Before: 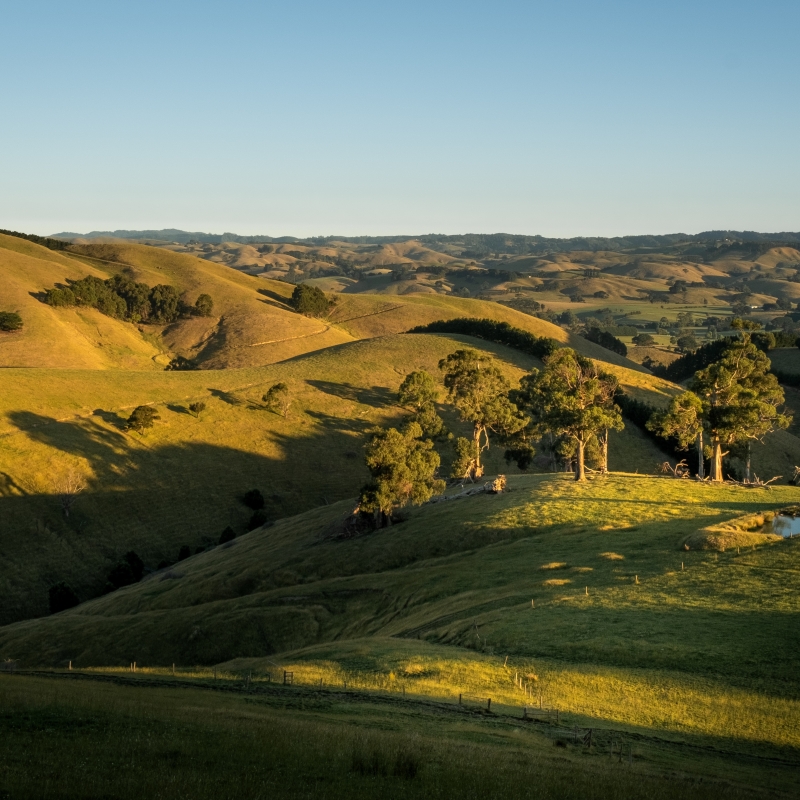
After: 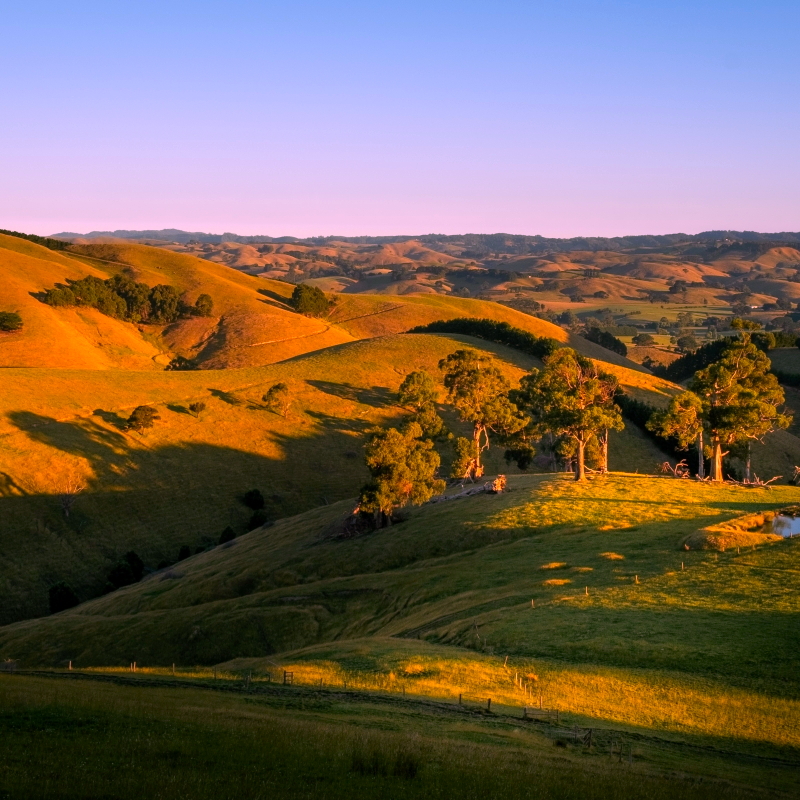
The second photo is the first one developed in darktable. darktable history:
color correction: highlights a* 18.99, highlights b* -11.42, saturation 1.64
